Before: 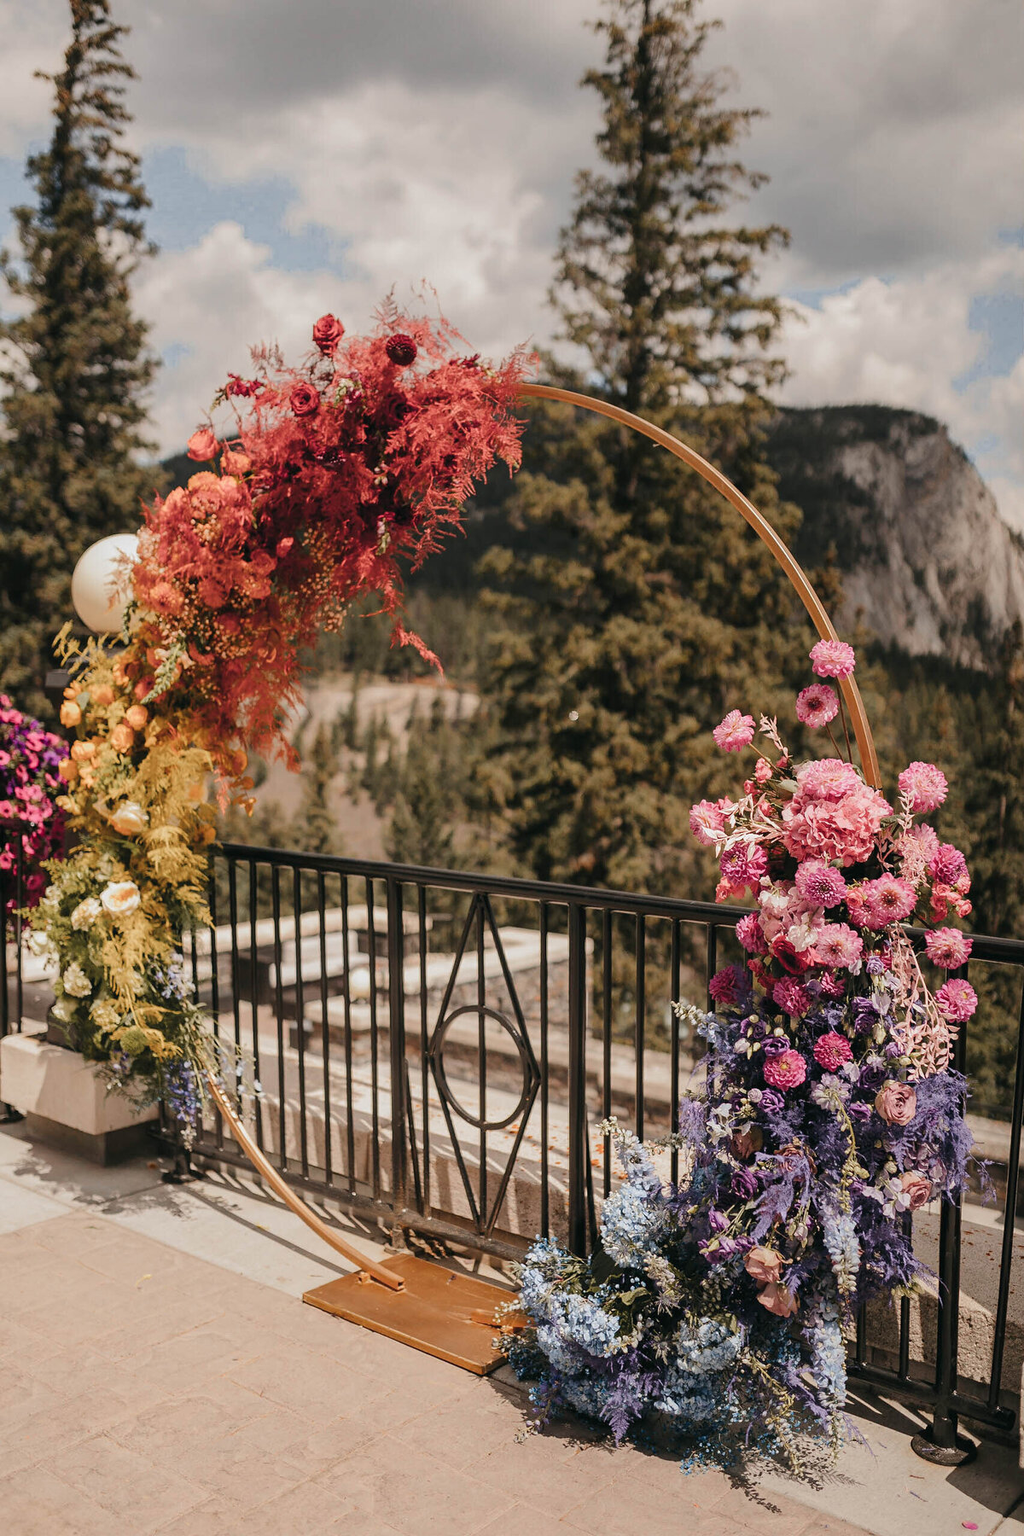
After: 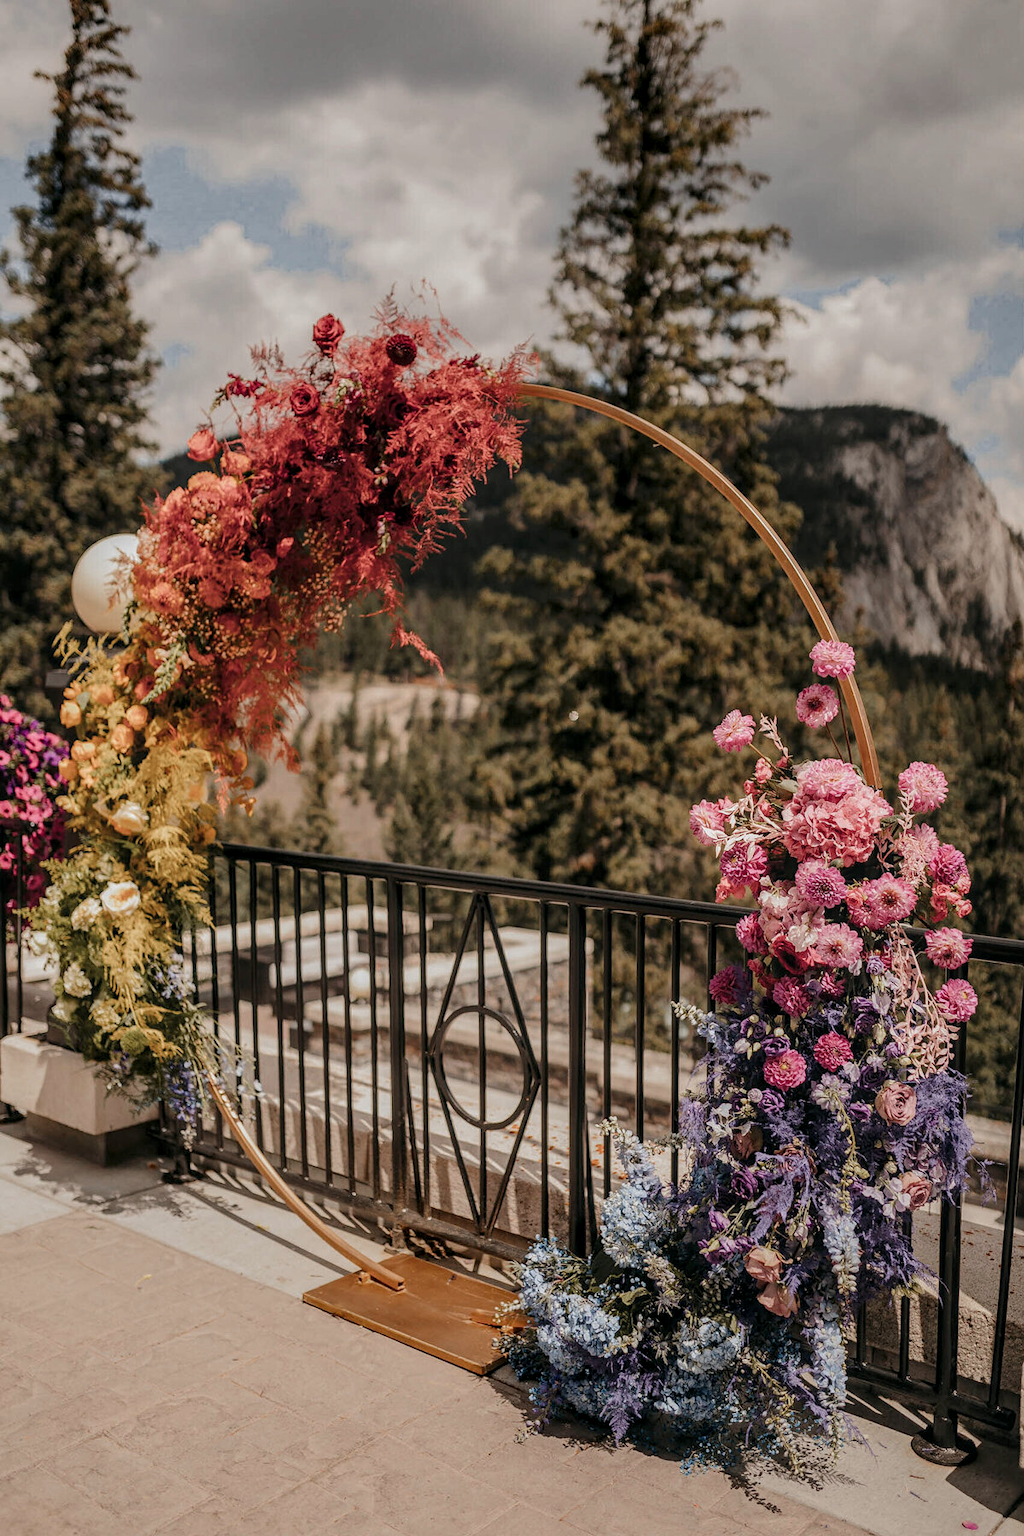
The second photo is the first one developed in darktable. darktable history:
local contrast: detail 150%
contrast brightness saturation: contrast -0.115
exposure: exposure -0.381 EV, compensate highlight preservation false
